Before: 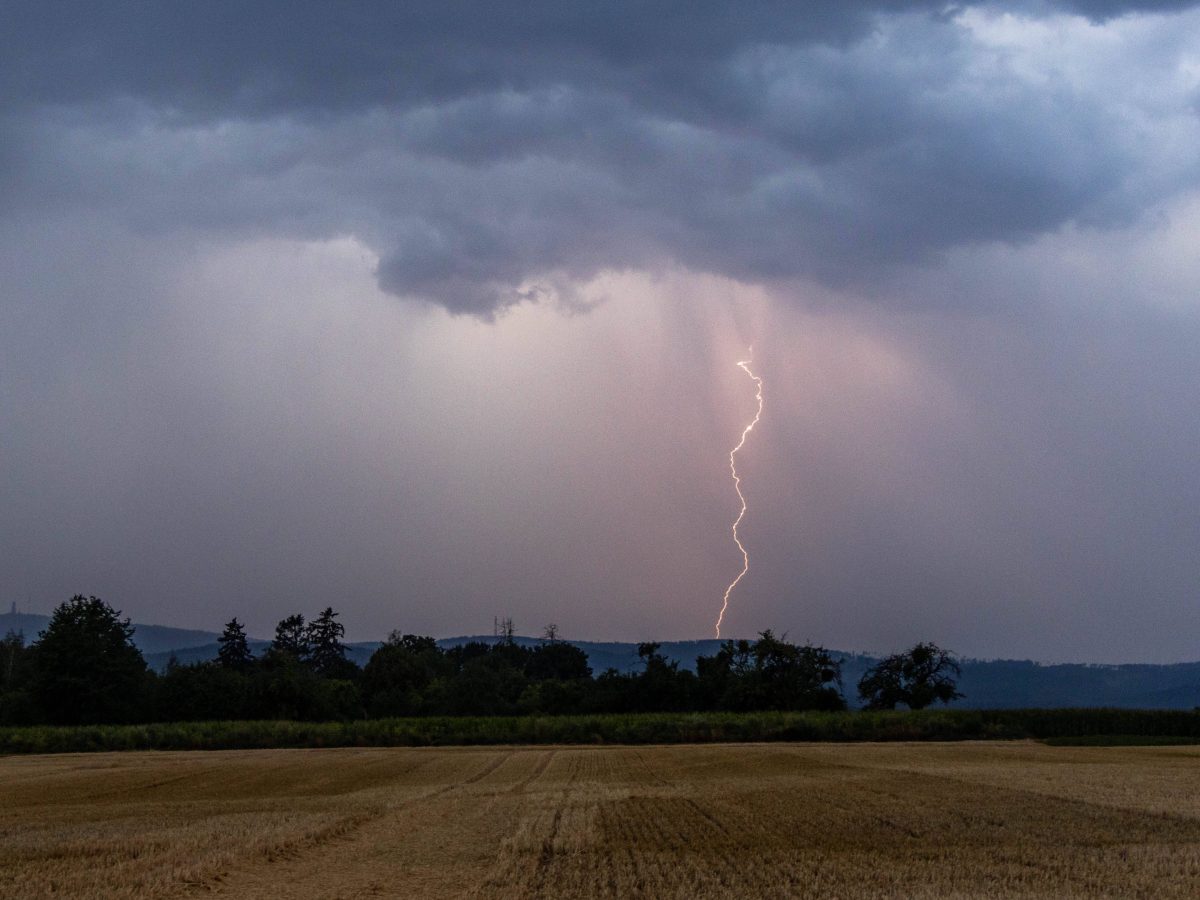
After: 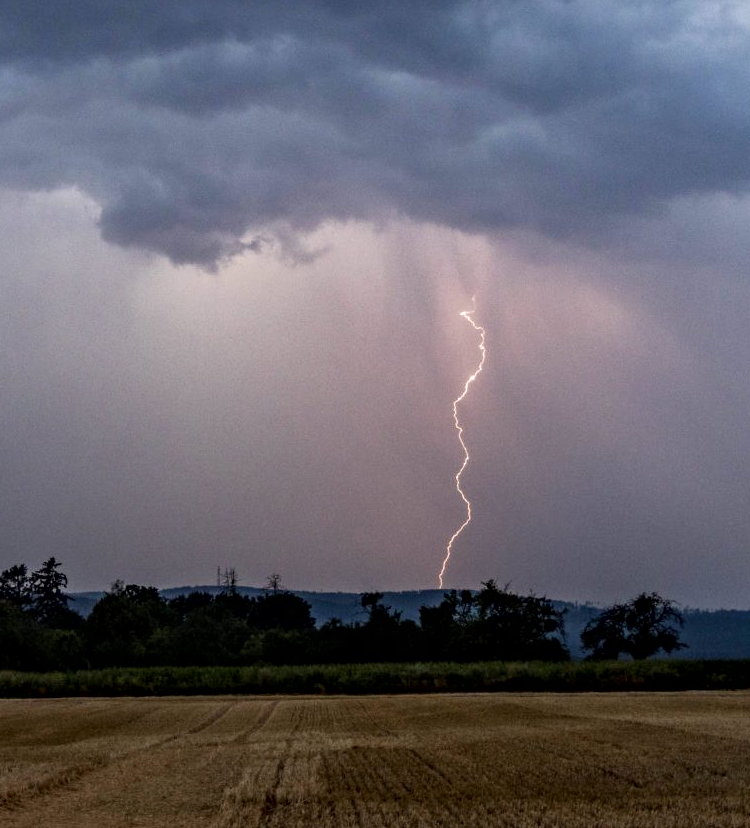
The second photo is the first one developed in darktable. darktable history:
contrast equalizer: octaves 7, y [[0.545, 0.572, 0.59, 0.59, 0.571, 0.545], [0.5 ×6], [0.5 ×6], [0 ×6], [0 ×6]]
crop and rotate: left 23.113%, top 5.636%, right 14.358%, bottom 2.309%
shadows and highlights: shadows -20.45, white point adjustment -2.02, highlights -34.94
